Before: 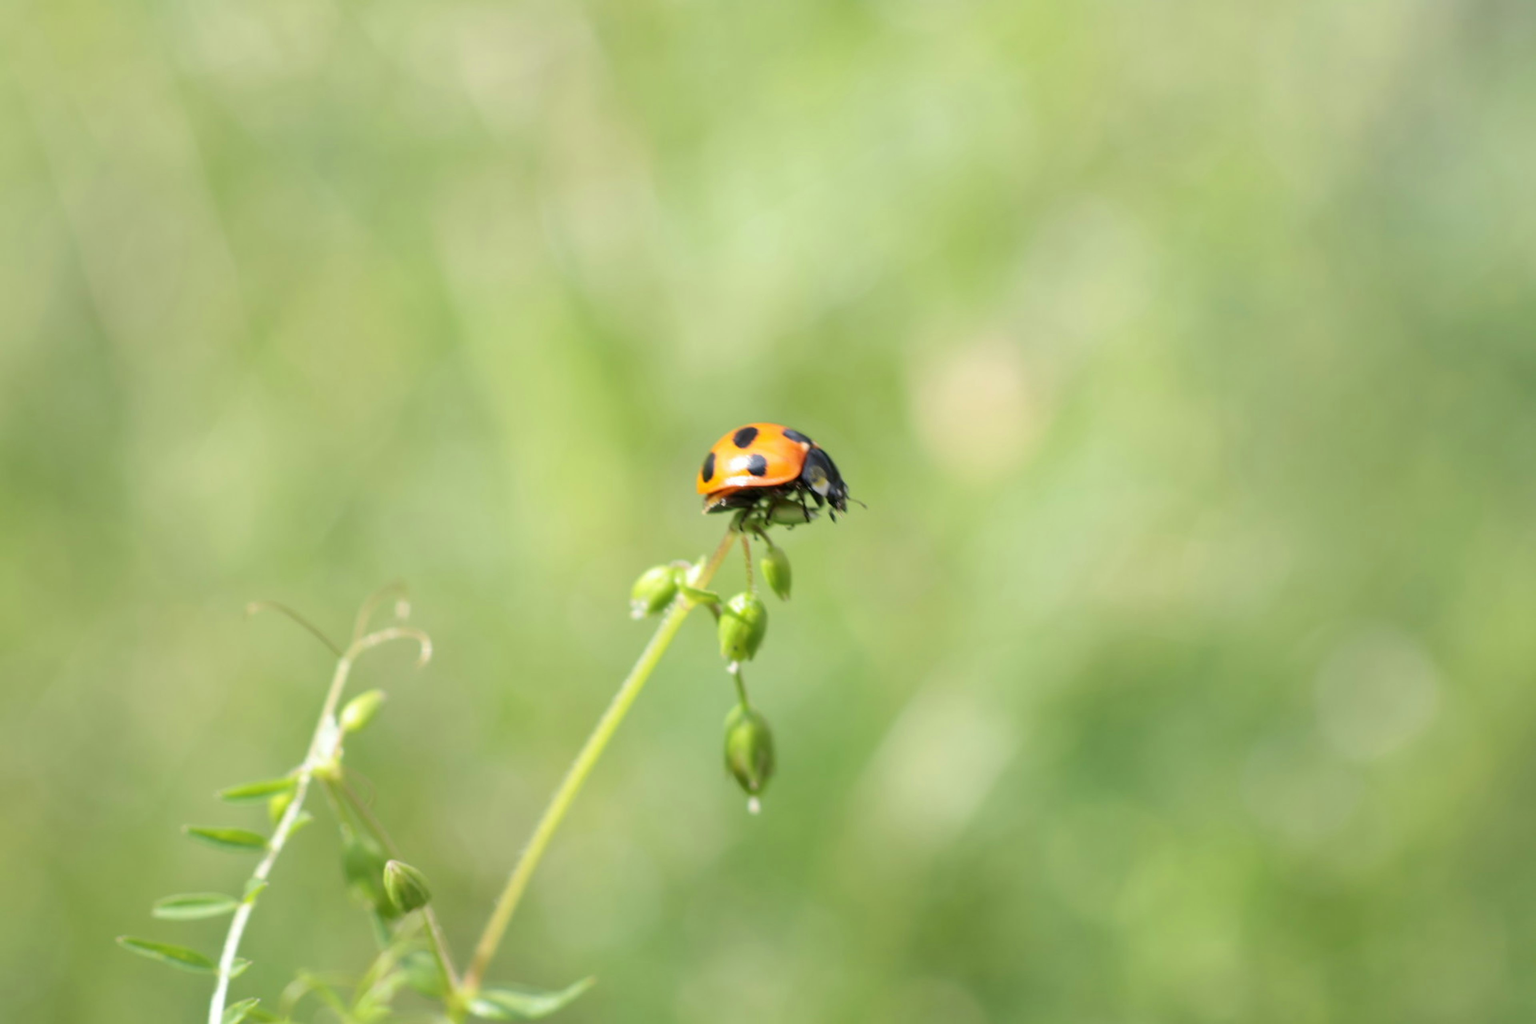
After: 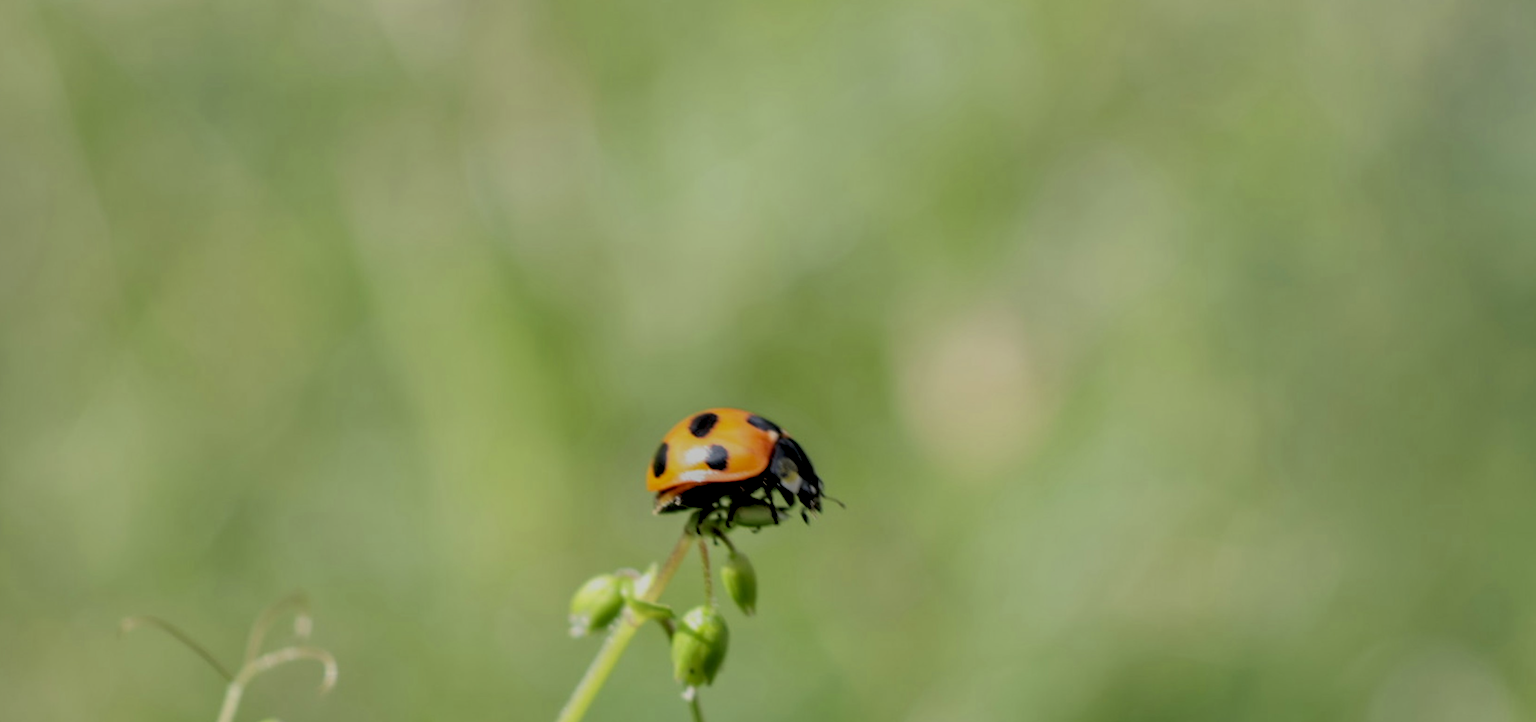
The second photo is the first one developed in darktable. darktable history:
crop and rotate: left 9.345%, top 7.22%, right 4.982%, bottom 32.331%
exposure: exposure -1 EV, compensate highlight preservation false
local contrast: highlights 60%, shadows 60%, detail 160%
rgb levels: preserve colors sum RGB, levels [[0.038, 0.433, 0.934], [0, 0.5, 1], [0, 0.5, 1]]
